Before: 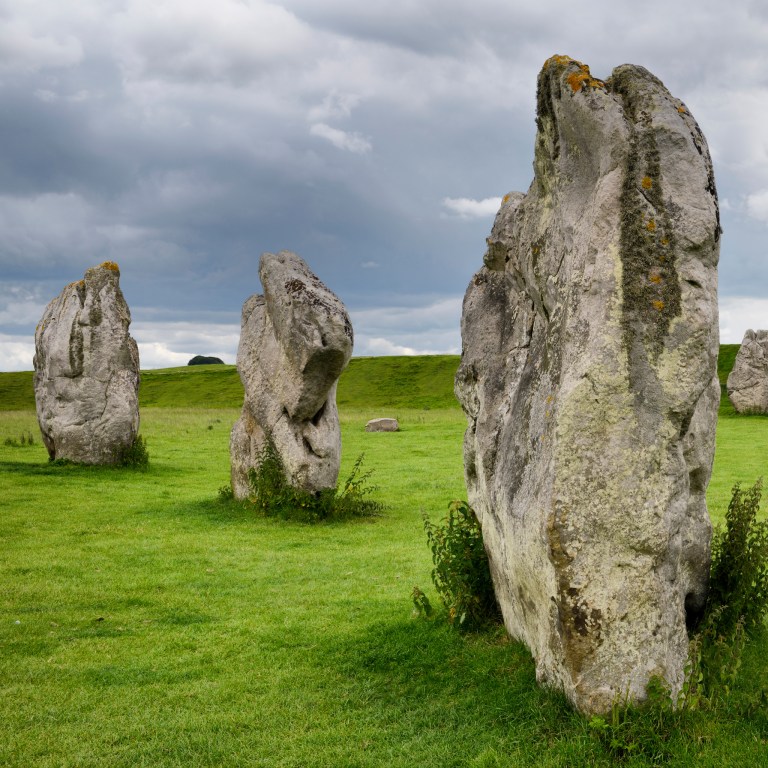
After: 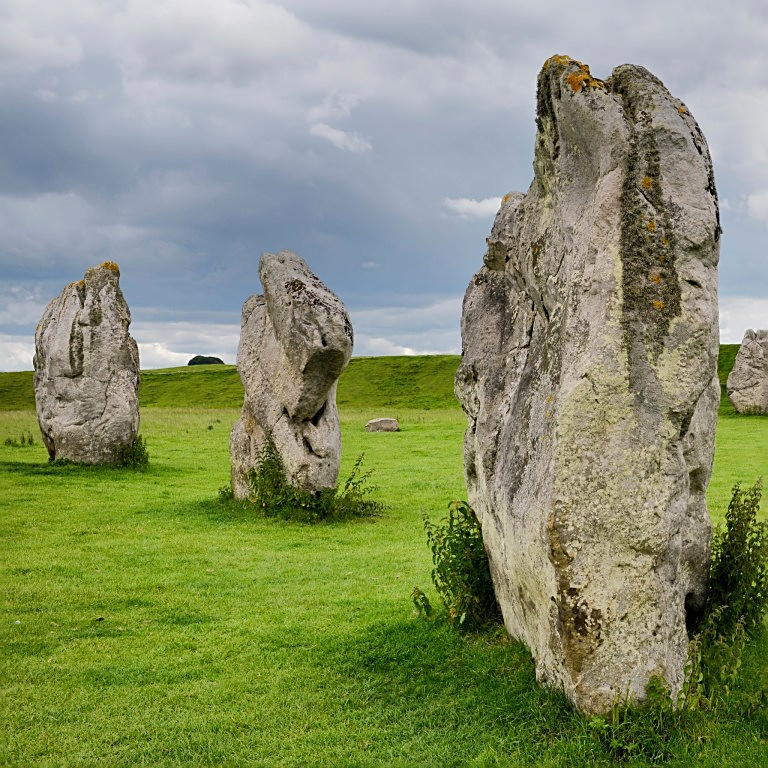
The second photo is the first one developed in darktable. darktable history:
base curve: curves: ch0 [(0, 0) (0.235, 0.266) (0.503, 0.496) (0.786, 0.72) (1, 1)]
sharpen: on, module defaults
